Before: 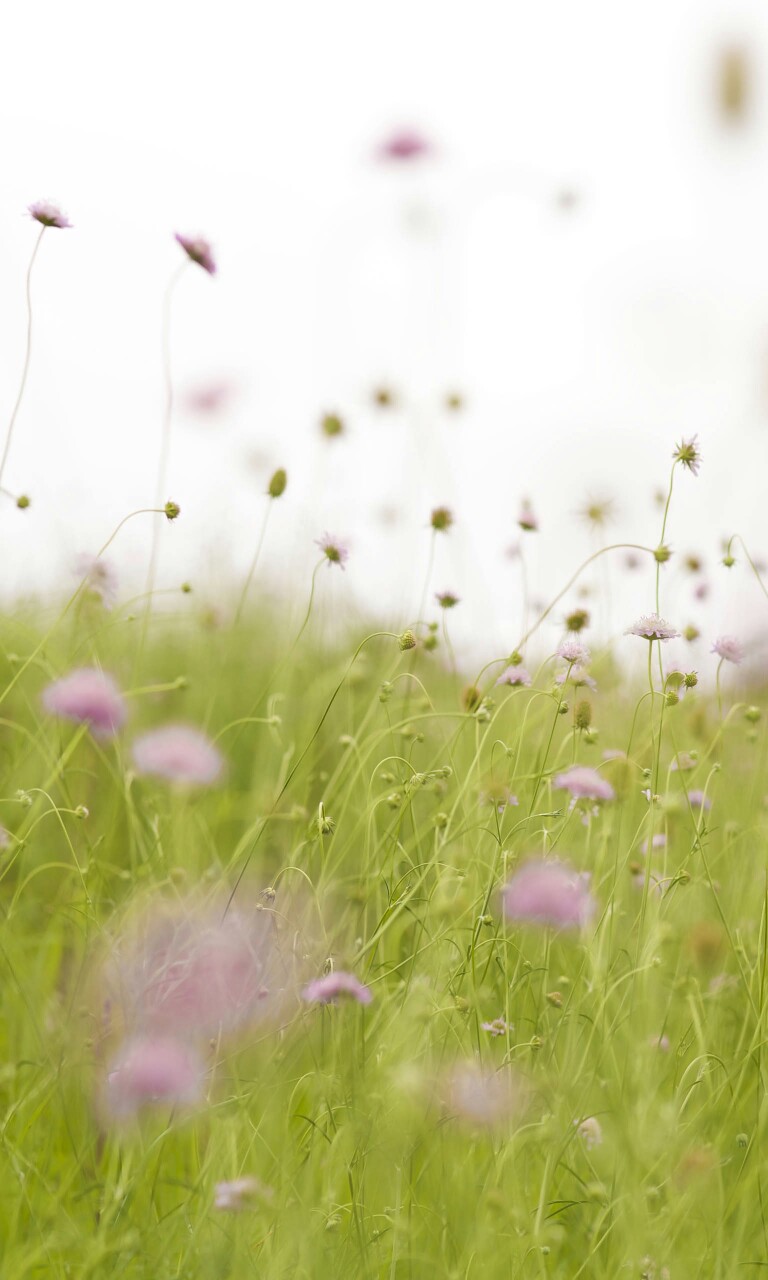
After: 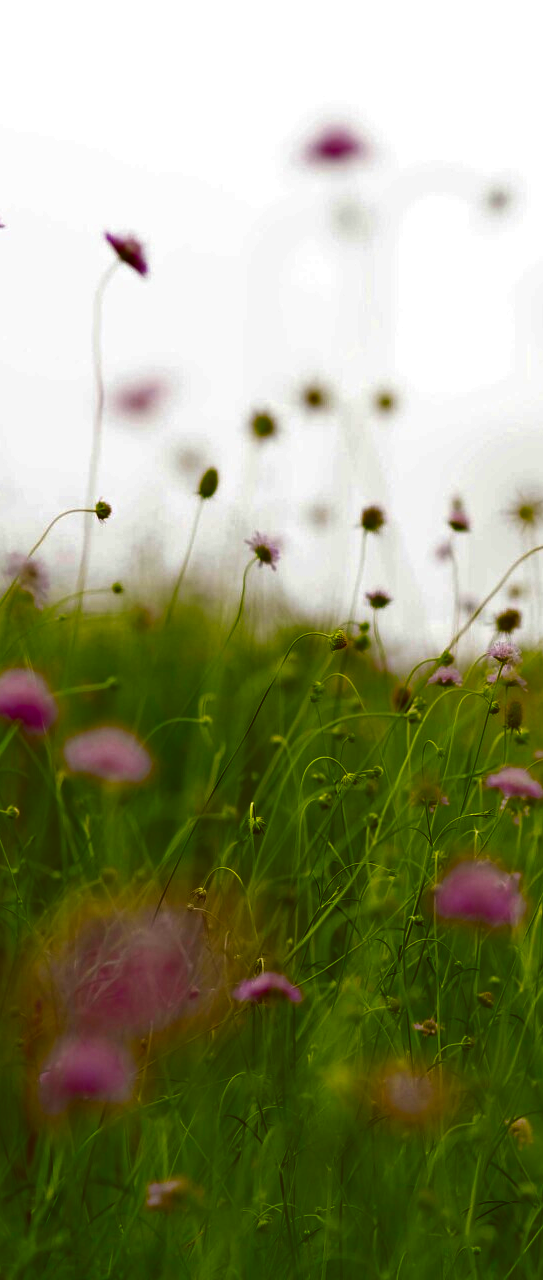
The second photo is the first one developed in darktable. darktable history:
crop and rotate: left 9.077%, right 20.141%
contrast brightness saturation: brightness -0.995, saturation 0.984
